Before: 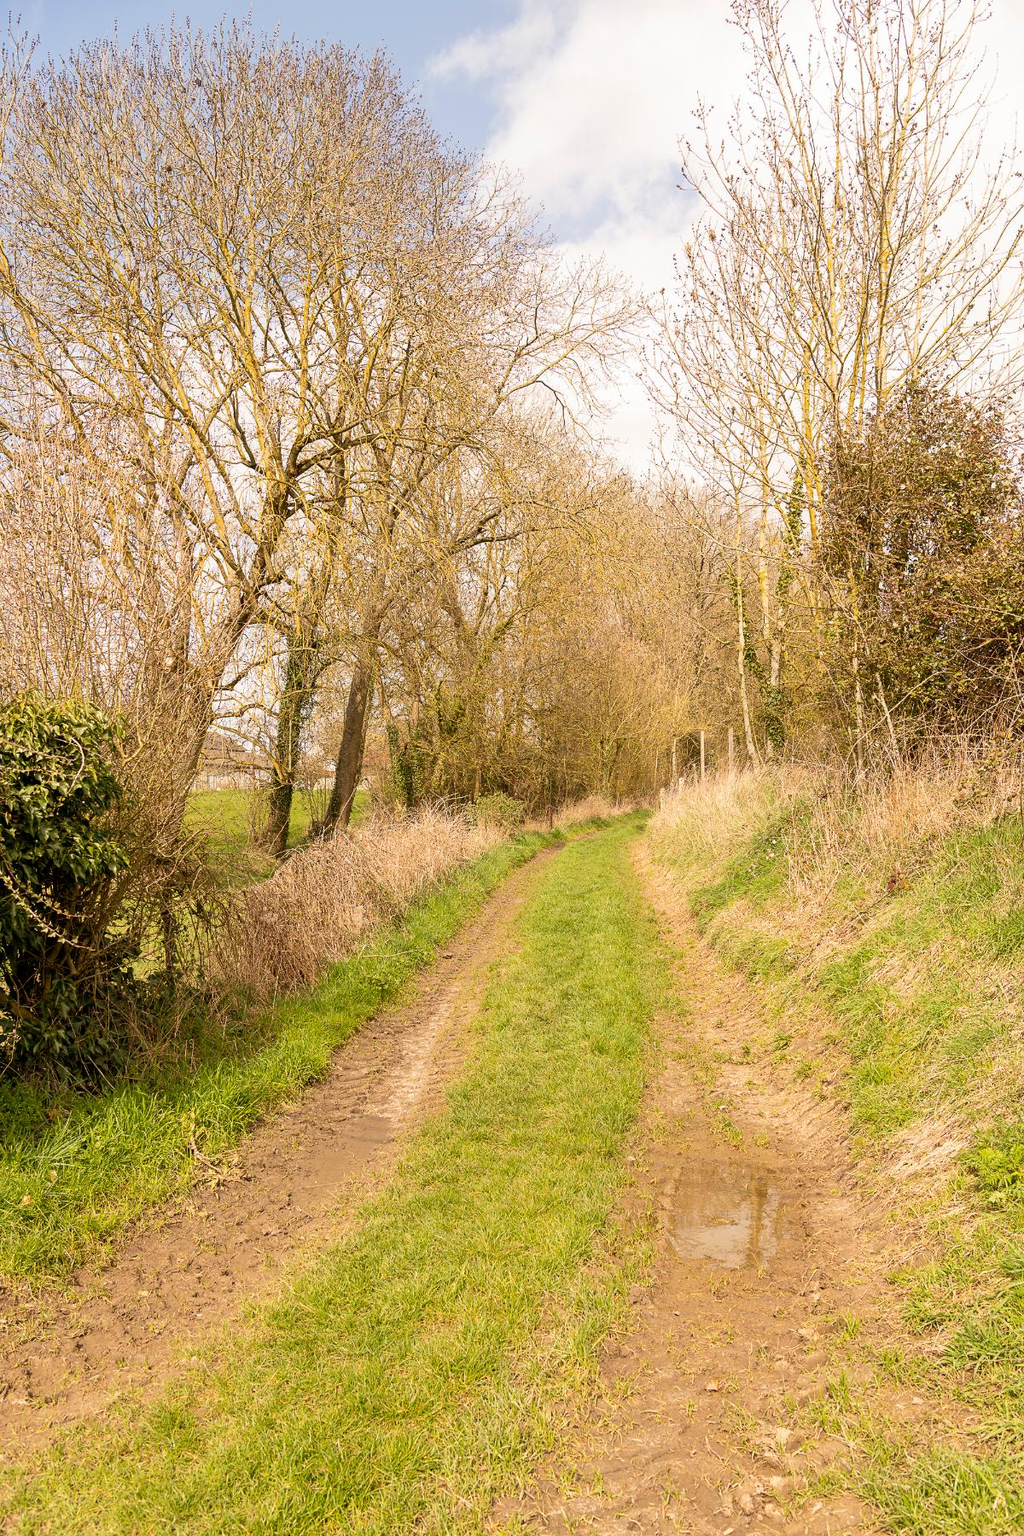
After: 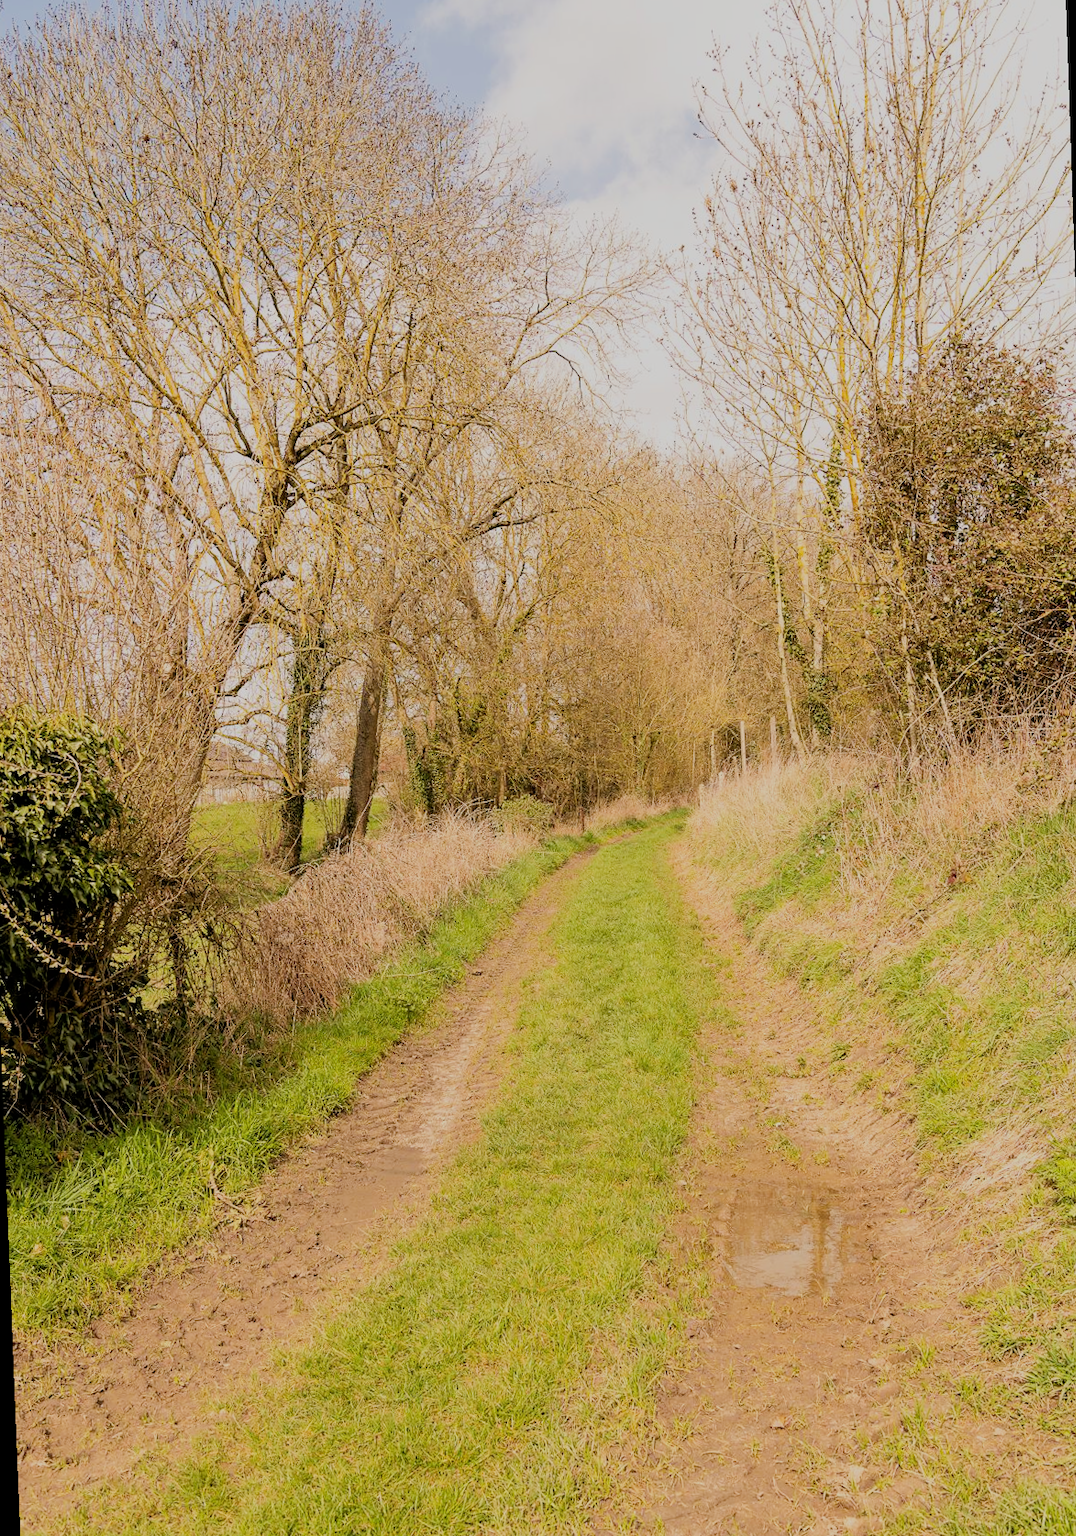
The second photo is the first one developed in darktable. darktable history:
rotate and perspective: rotation -2.12°, lens shift (vertical) 0.009, lens shift (horizontal) -0.008, automatic cropping original format, crop left 0.036, crop right 0.964, crop top 0.05, crop bottom 0.959
filmic rgb: black relative exposure -6.98 EV, white relative exposure 5.63 EV, hardness 2.86
